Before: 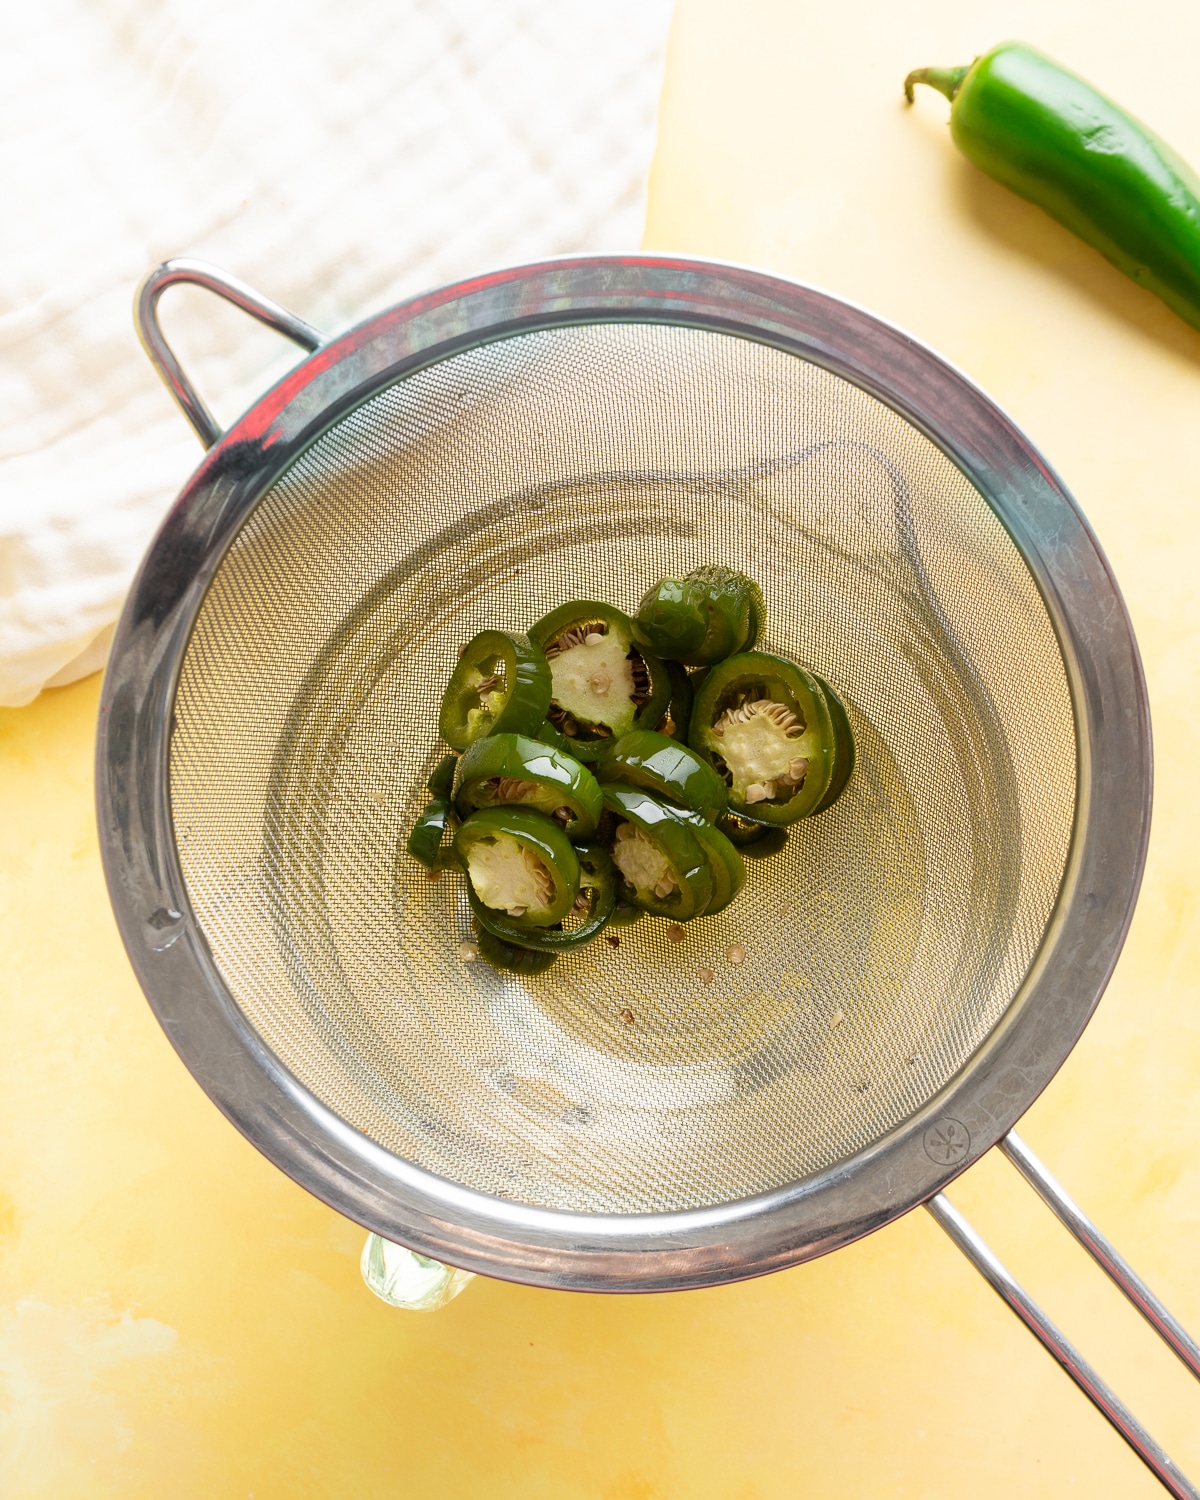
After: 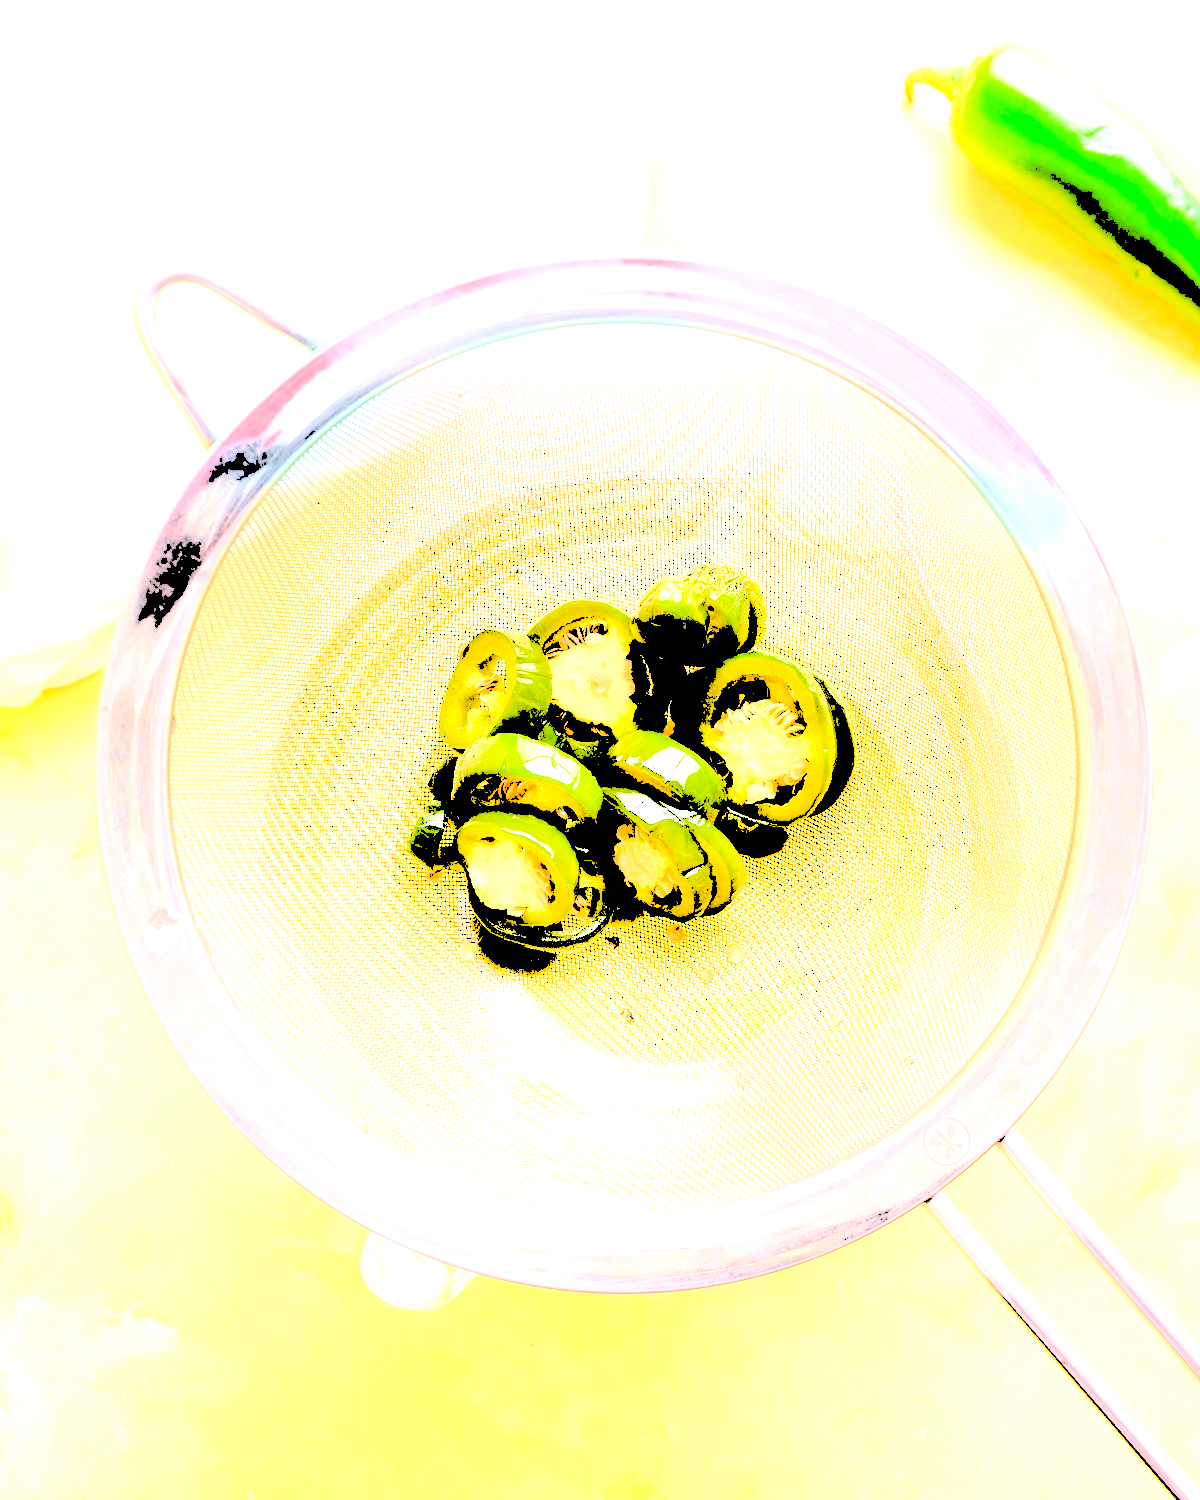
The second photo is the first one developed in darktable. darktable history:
levels: levels [0.246, 0.246, 0.506]
white balance: red 1.05, blue 1.072
